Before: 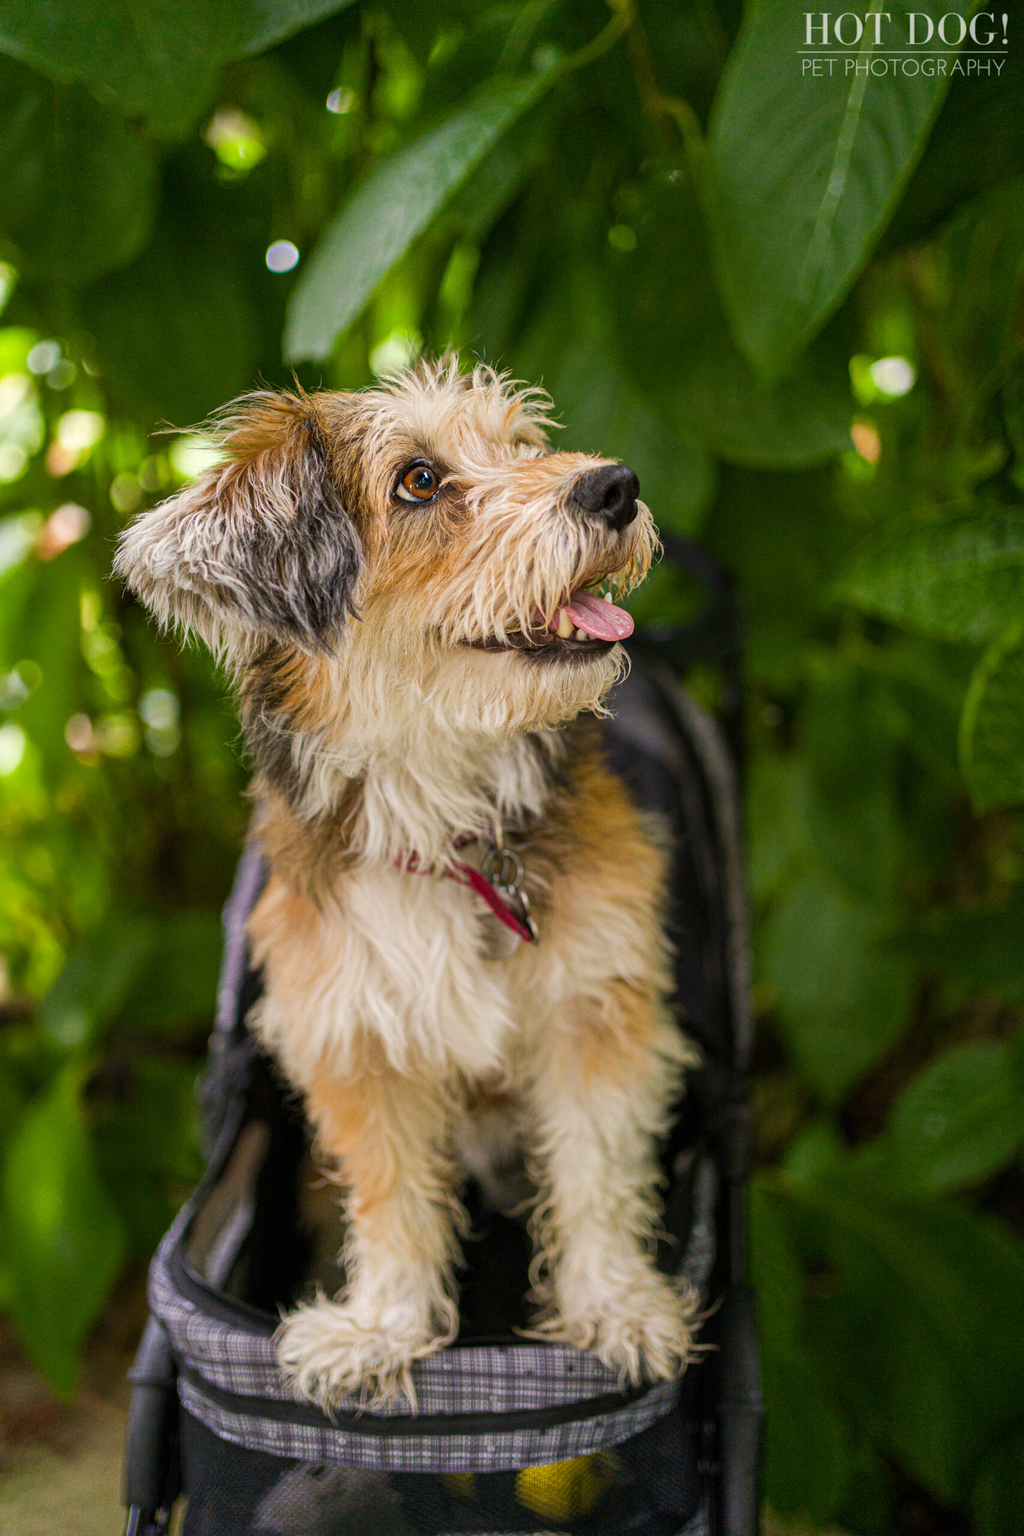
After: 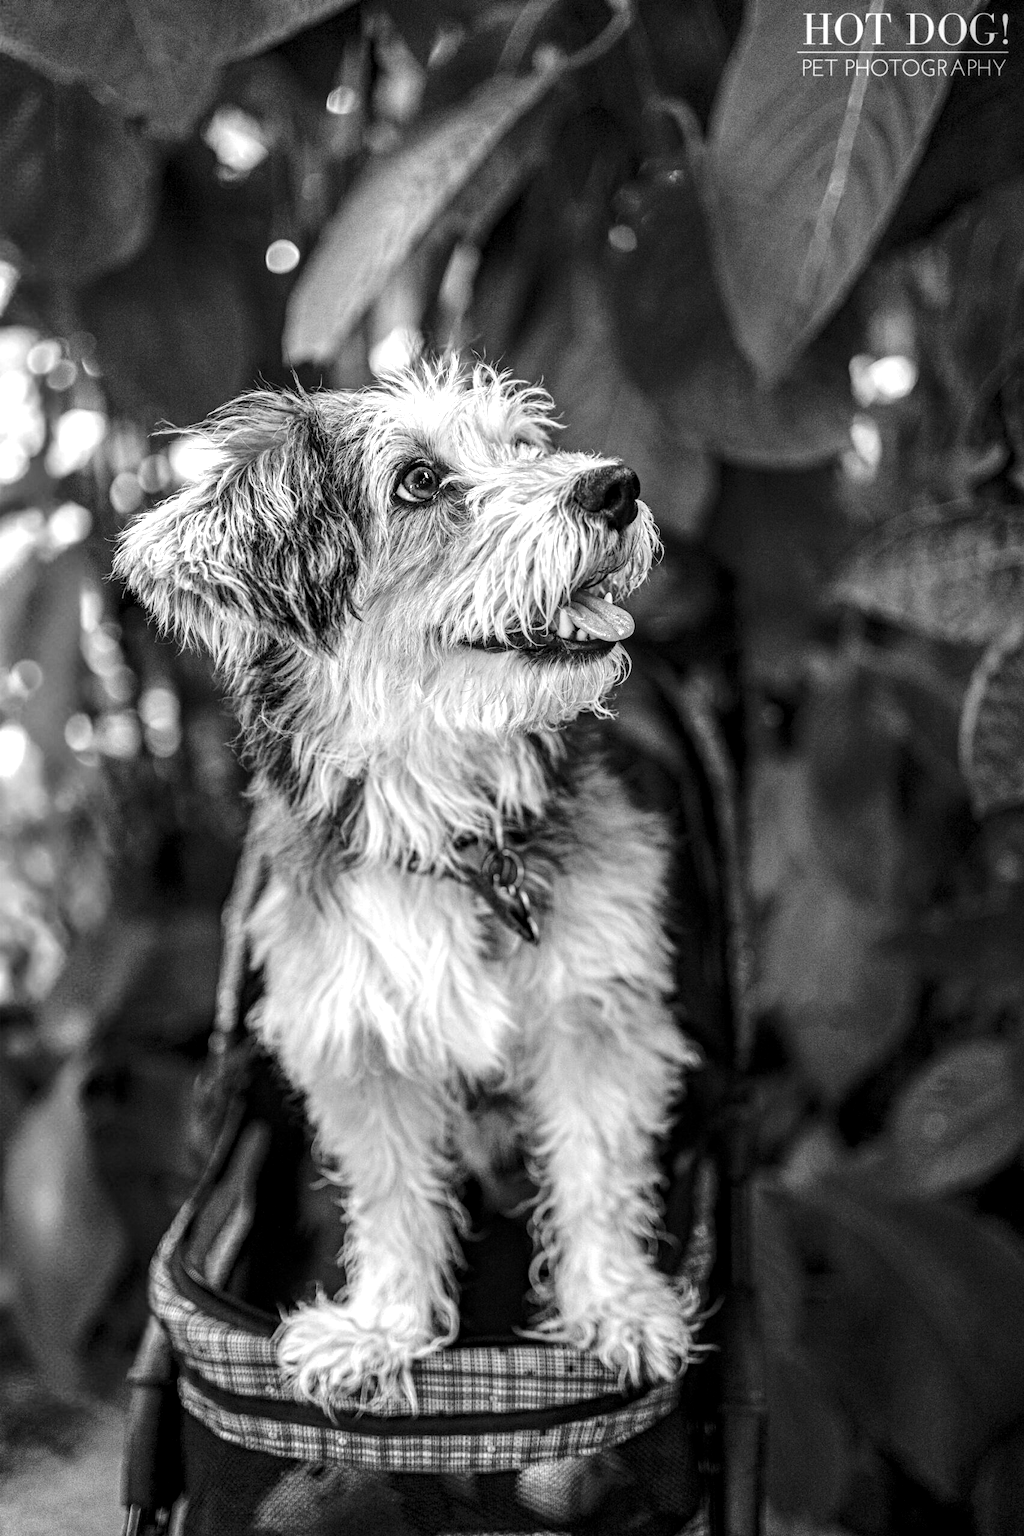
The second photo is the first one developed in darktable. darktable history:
color calibration: illuminant as shot in camera, adaptation linear Bradford (ICC v4), x 0.406, y 0.405, temperature 3570.35 K, saturation algorithm version 1 (2020)
base curve: curves: ch0 [(0, 0) (0.073, 0.04) (0.157, 0.139) (0.492, 0.492) (0.758, 0.758) (1, 1)], preserve colors none
haze removal: compatibility mode true, adaptive false
local contrast: detail 142%
exposure: exposure 0.6 EV, compensate highlight preservation false
monochrome: on, module defaults
